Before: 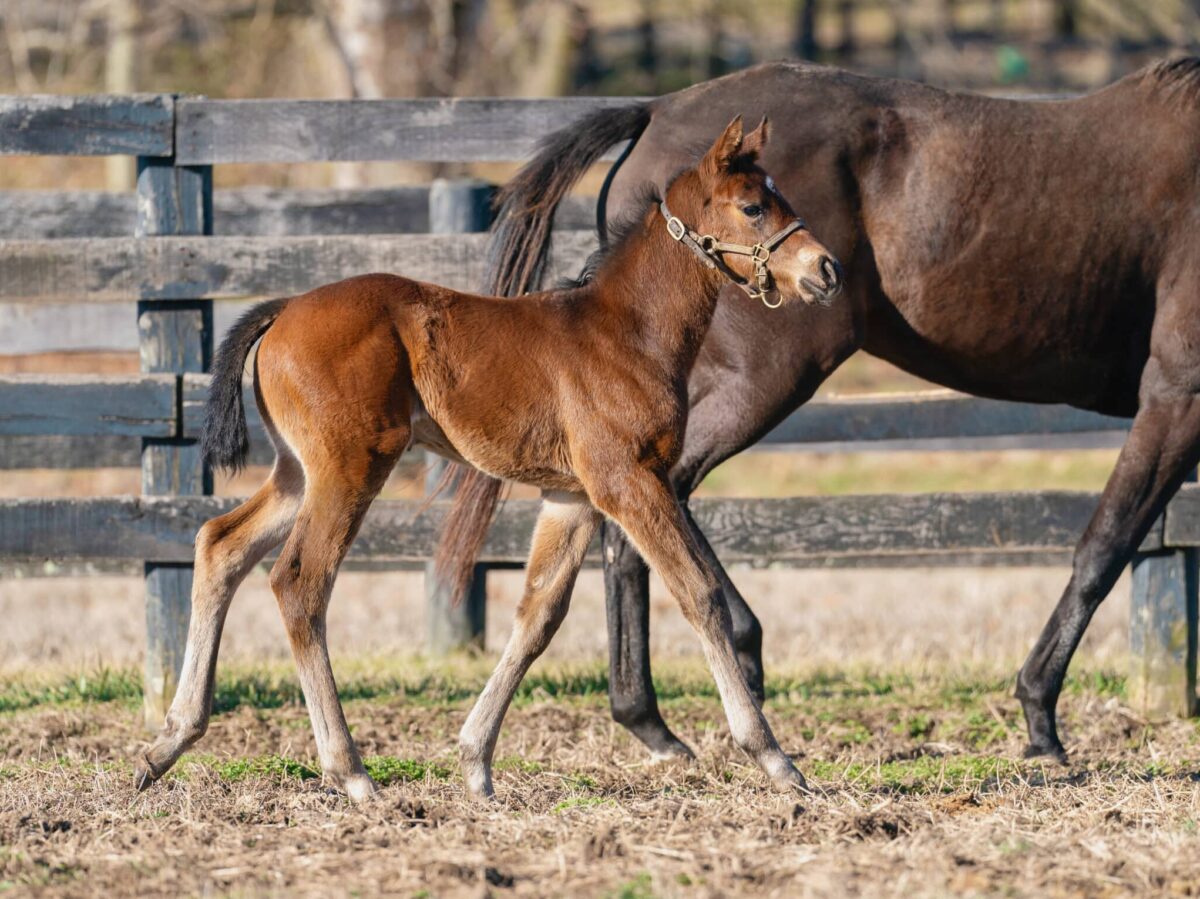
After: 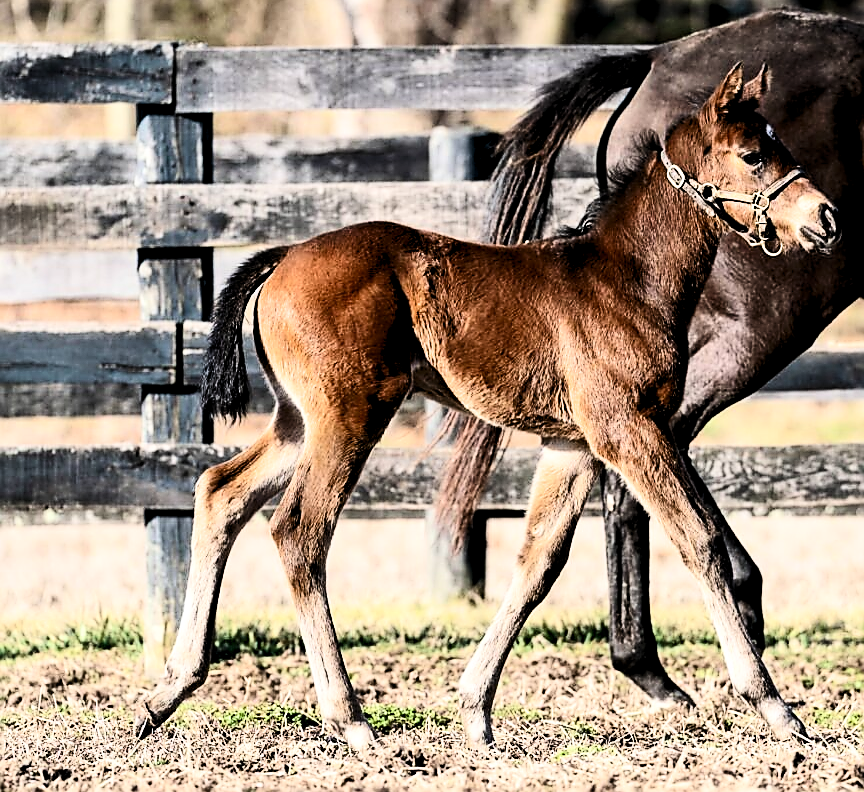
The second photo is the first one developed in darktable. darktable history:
filmic rgb: black relative exposure -5.45 EV, white relative exposure 2.86 EV, dynamic range scaling -38.21%, hardness 3.99, contrast 1.617, highlights saturation mix -0.817%
crop: top 5.801%, right 27.844%, bottom 5.75%
sharpen: radius 1.382, amount 1.242, threshold 0.651
contrast brightness saturation: contrast 0.286
levels: white 99.97%, levels [0.026, 0.507, 0.987]
exposure: exposure 0.165 EV, compensate highlight preservation false
